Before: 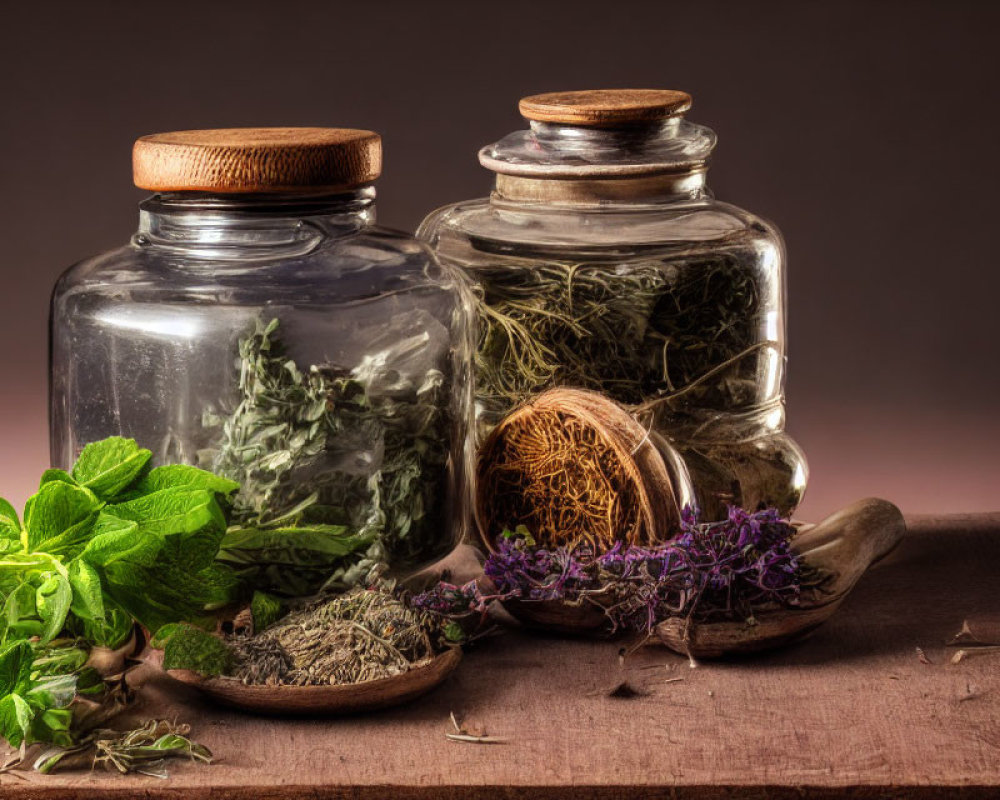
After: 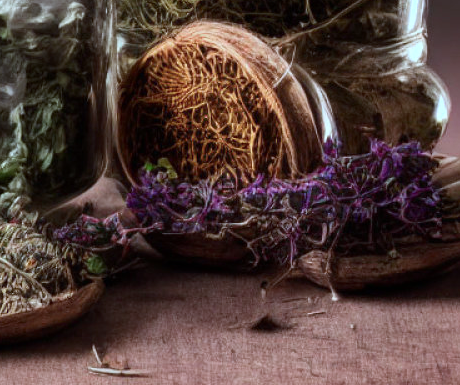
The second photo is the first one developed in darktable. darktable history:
contrast brightness saturation: contrast 0.136
crop: left 35.807%, top 45.877%, right 18.134%, bottom 5.921%
color correction: highlights a* -8.7, highlights b* -23.12
